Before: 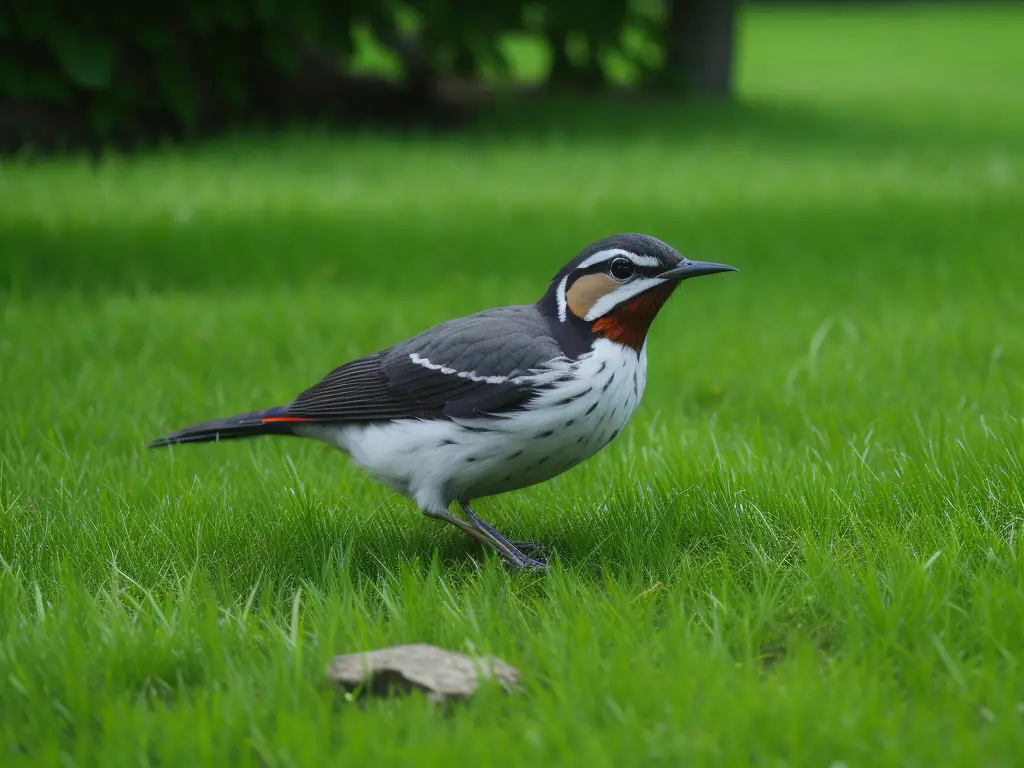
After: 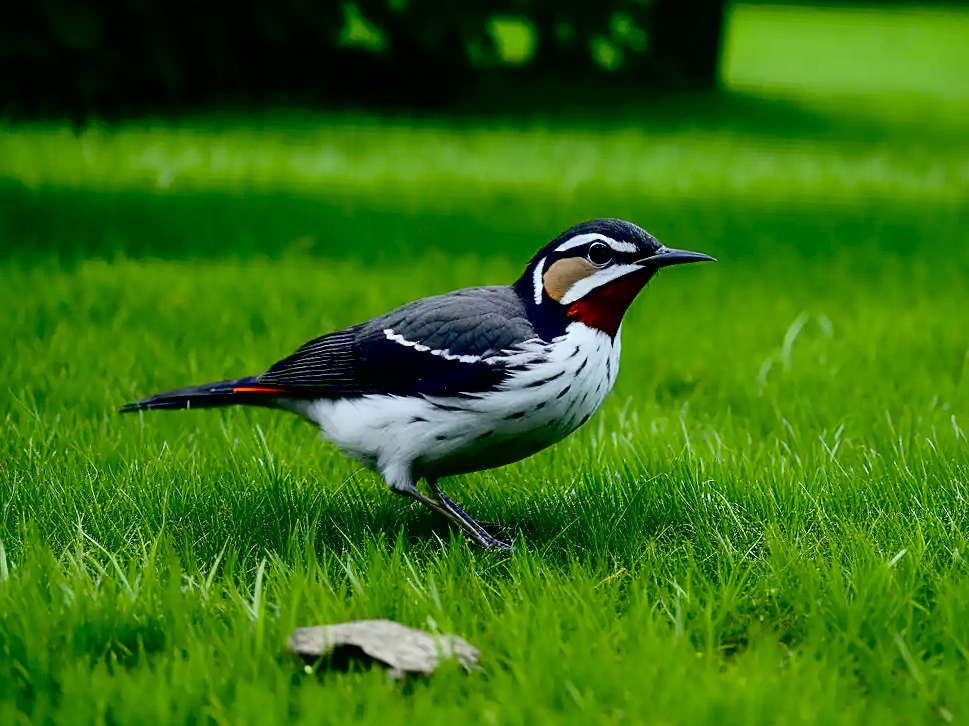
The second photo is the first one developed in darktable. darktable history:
sharpen: on, module defaults
contrast brightness saturation: contrast 0.237, brightness 0.088
crop and rotate: angle -2.47°
exposure: black level correction 0.046, exposure 0.013 EV, compensate highlight preservation false
